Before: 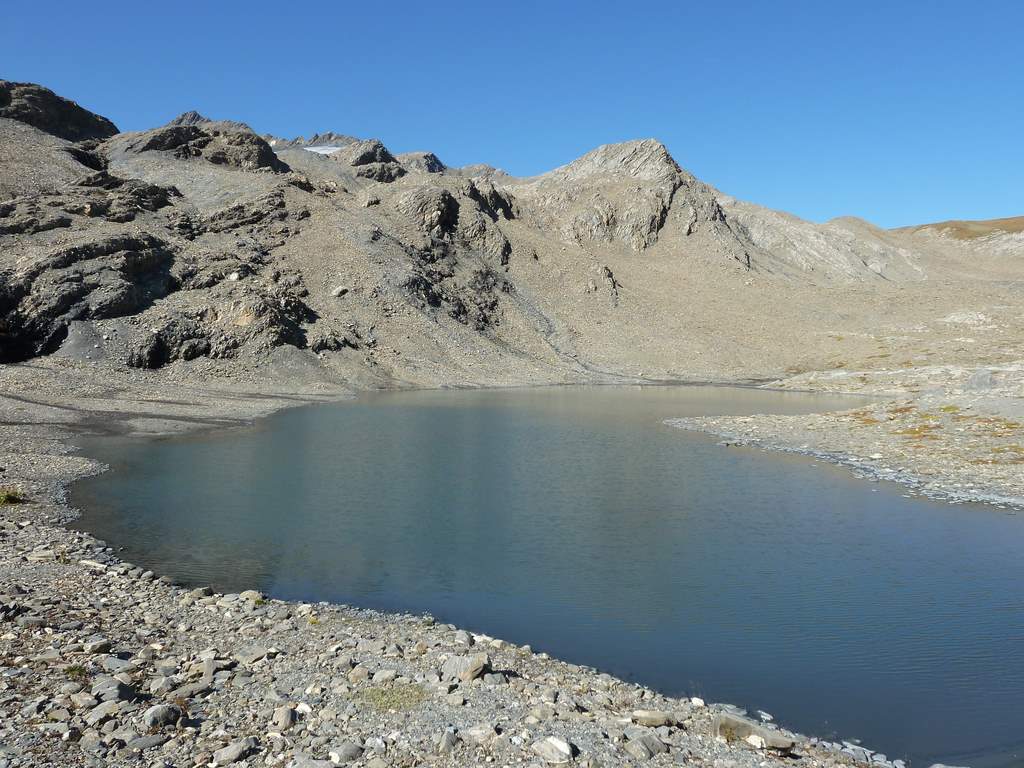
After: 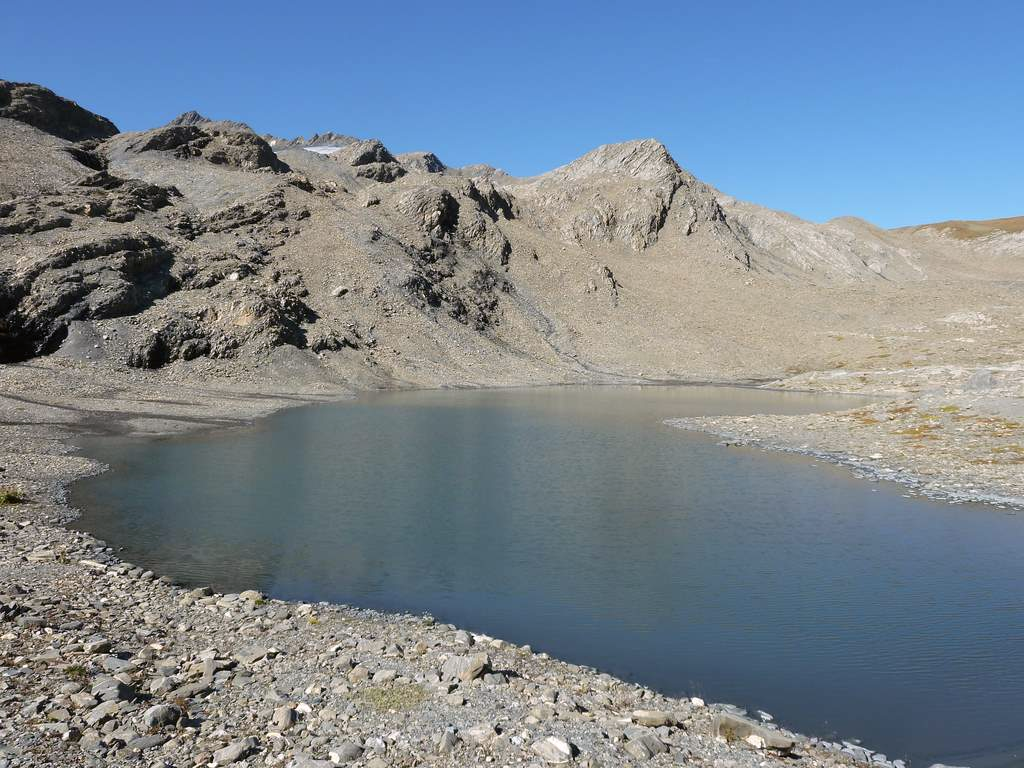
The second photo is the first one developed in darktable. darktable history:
color correction: highlights a* 3.11, highlights b* -1.61, shadows a* -0.097, shadows b* 2.06, saturation 0.982
